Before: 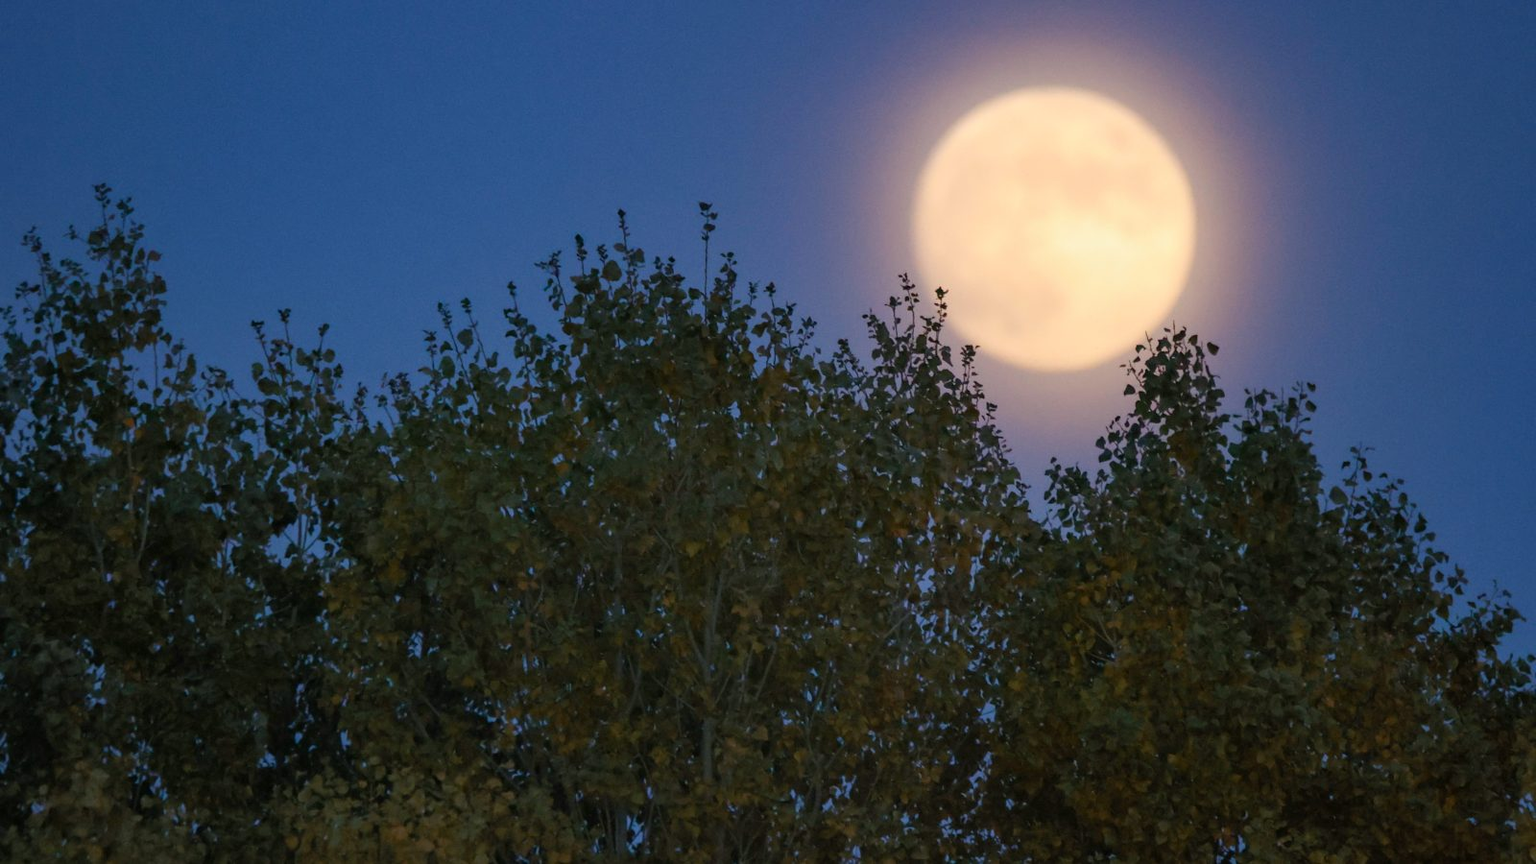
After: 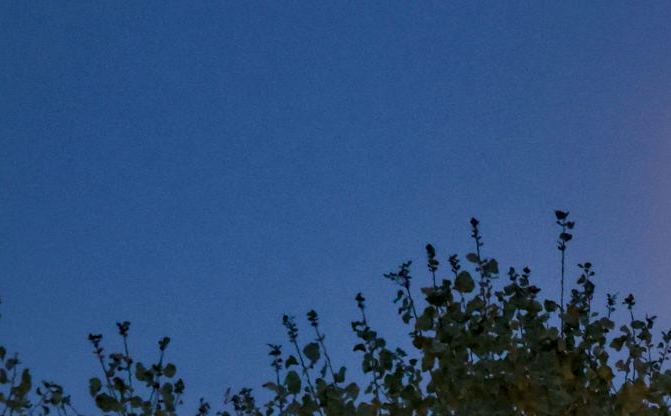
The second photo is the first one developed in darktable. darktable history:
crop and rotate: left 10.817%, top 0.062%, right 47.194%, bottom 53.626%
local contrast: mode bilateral grid, contrast 25, coarseness 60, detail 151%, midtone range 0.2
